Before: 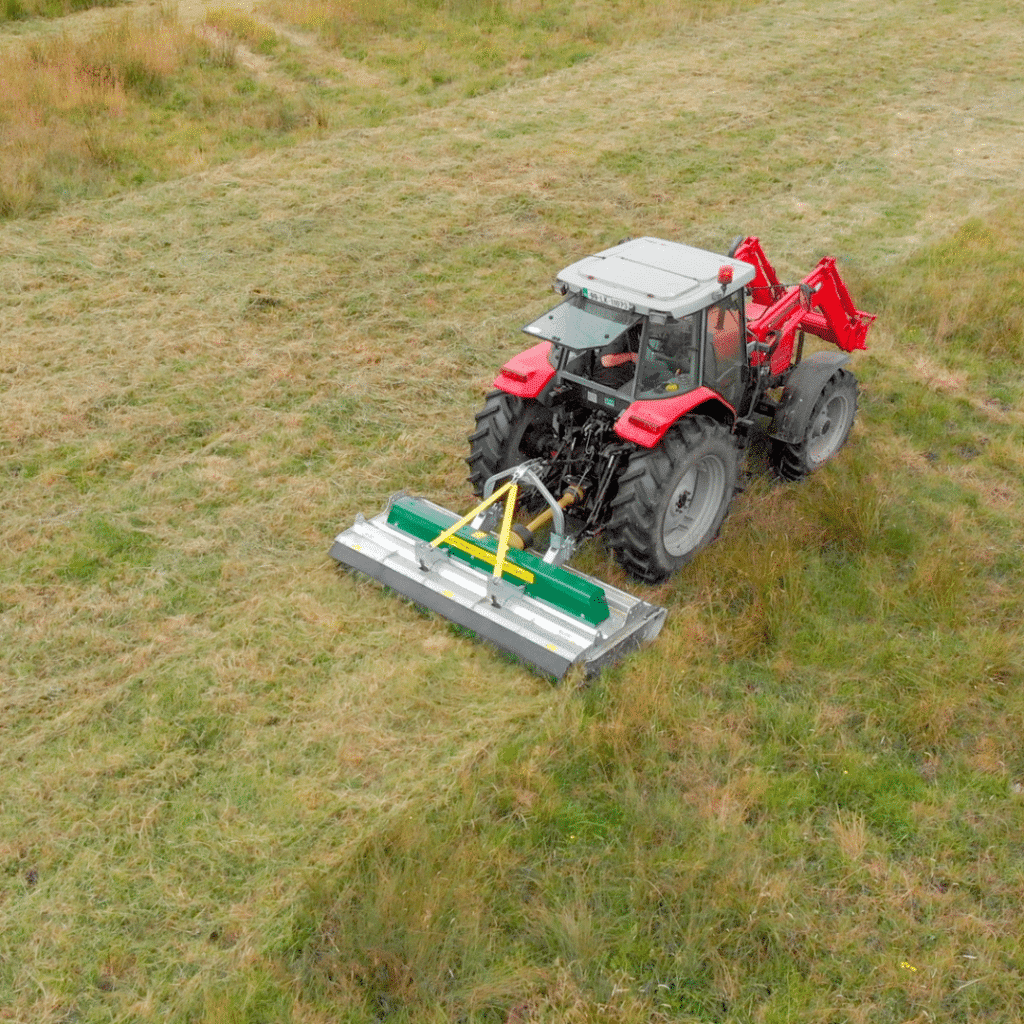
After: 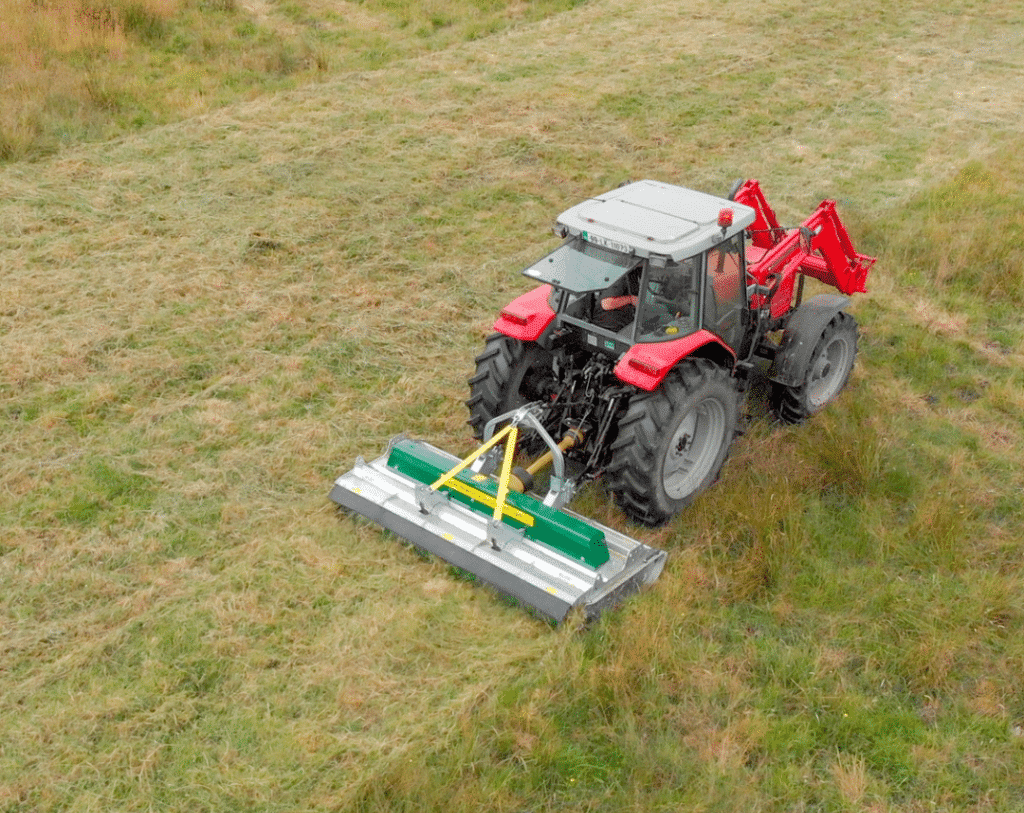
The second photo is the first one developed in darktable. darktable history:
crop and rotate: top 5.66%, bottom 14.925%
